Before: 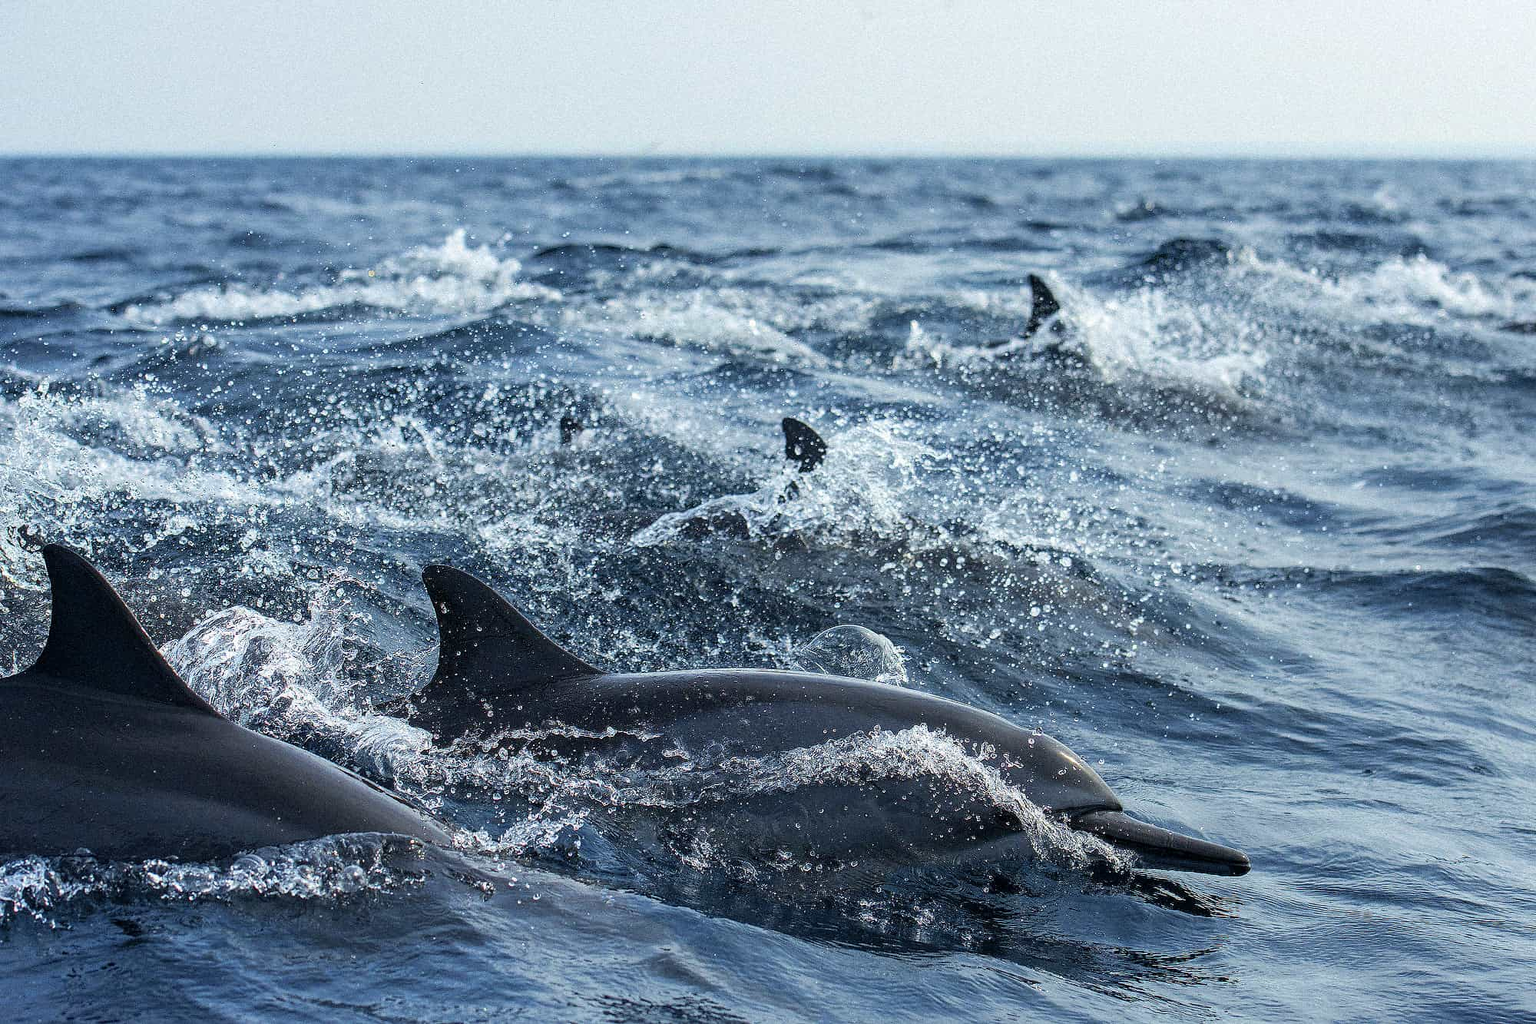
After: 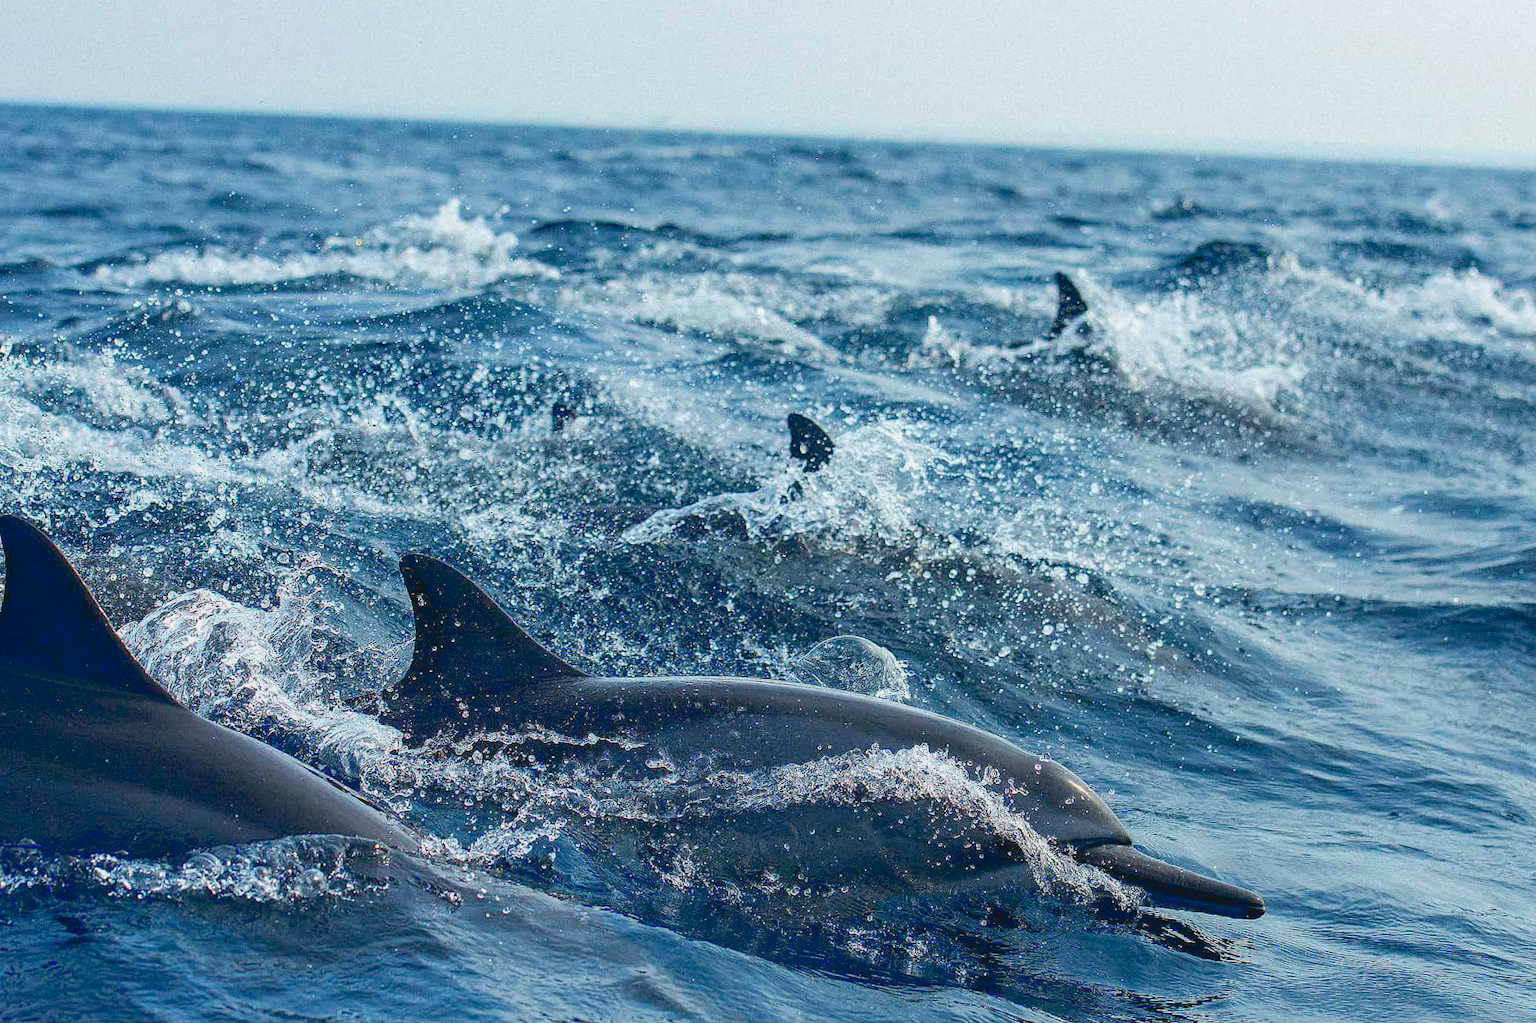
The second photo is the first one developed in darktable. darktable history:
crop and rotate: angle -2.38°
tone curve: curves: ch0 [(0, 0.068) (1, 0.961)], color space Lab, linked channels, preserve colors none
